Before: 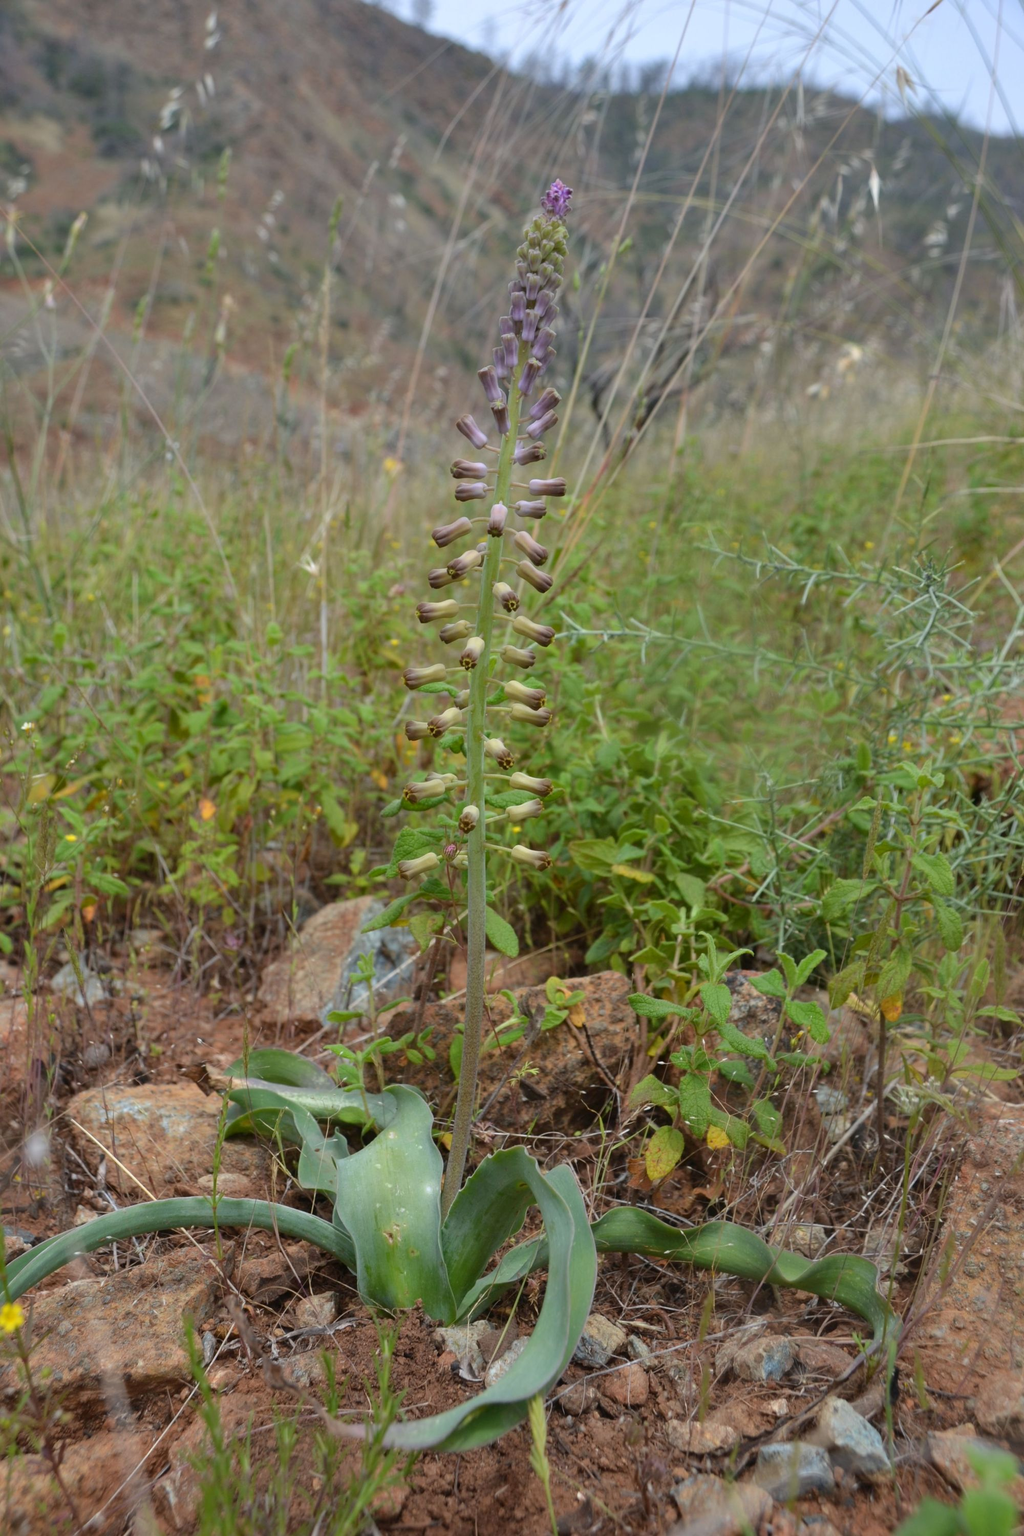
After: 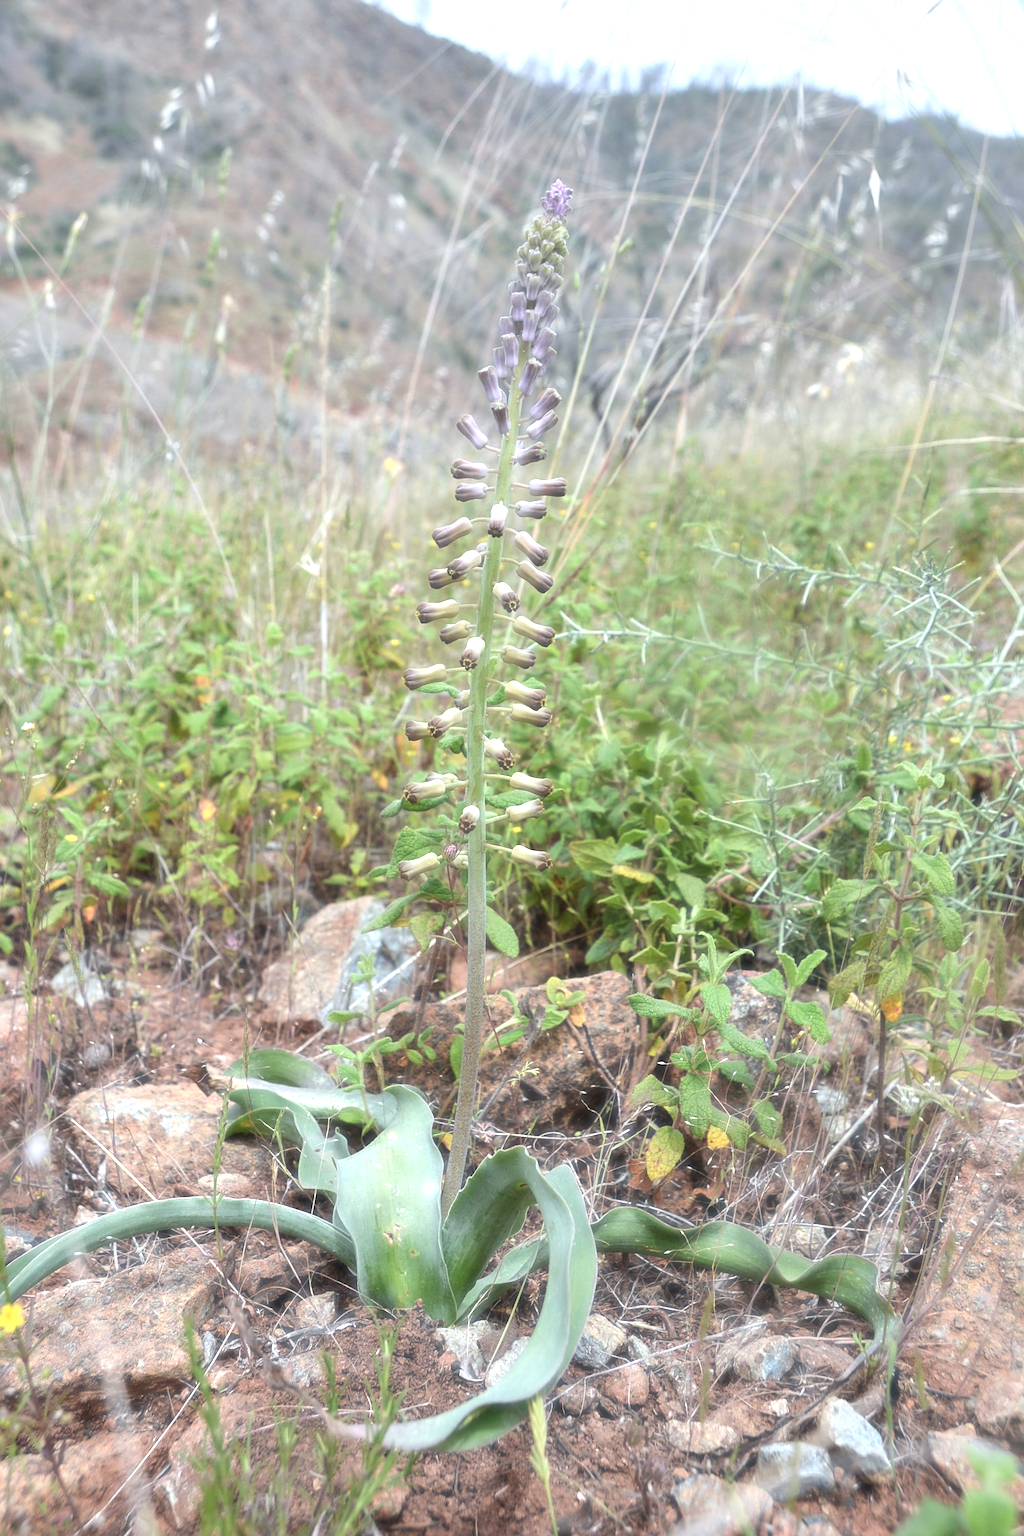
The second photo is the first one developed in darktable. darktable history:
local contrast: on, module defaults
exposure: black level correction 0, exposure 0.949 EV, compensate highlight preservation false
sharpen: radius 1.94
haze removal: strength -0.898, distance 0.23, compatibility mode true, adaptive false
